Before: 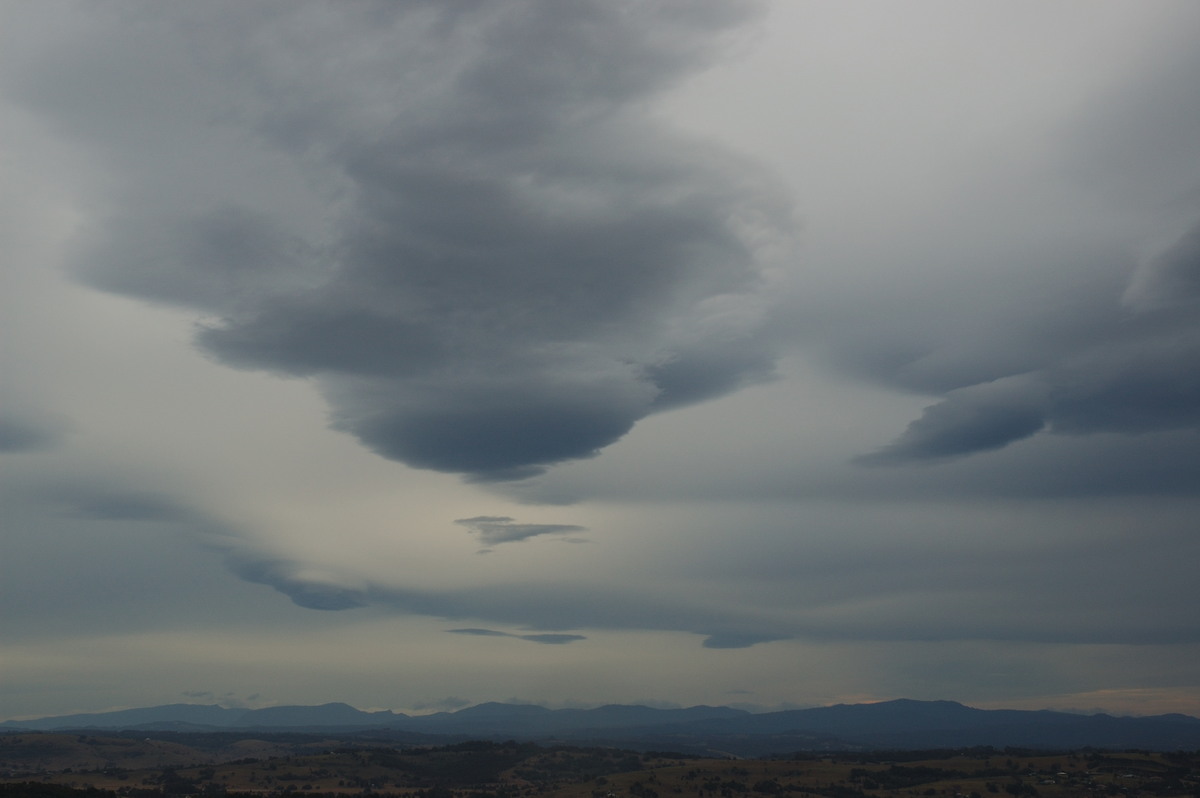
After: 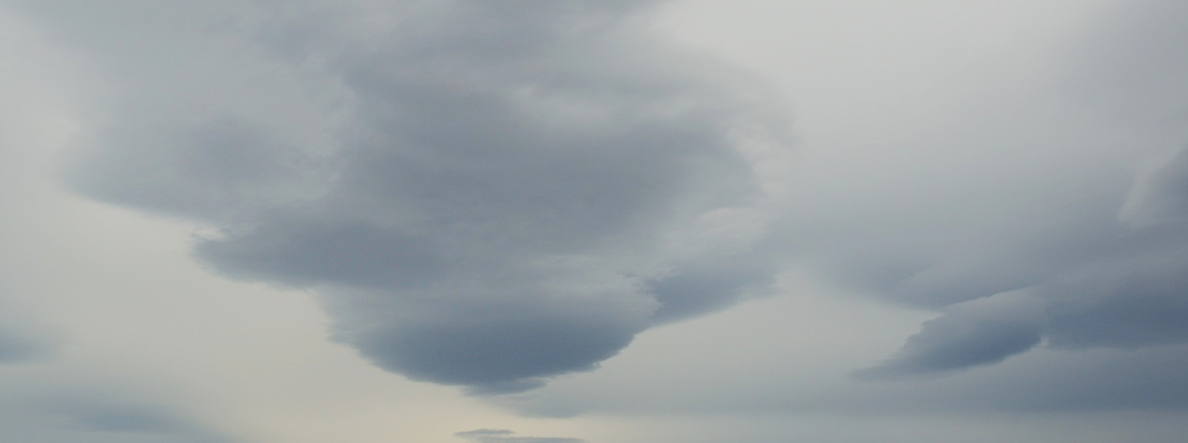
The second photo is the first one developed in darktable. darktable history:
contrast brightness saturation: brightness 0.28
crop and rotate: top 10.605%, bottom 33.274%
rotate and perspective: rotation 0.174°, lens shift (vertical) 0.013, lens shift (horizontal) 0.019, shear 0.001, automatic cropping original format, crop left 0.007, crop right 0.991, crop top 0.016, crop bottom 0.997
